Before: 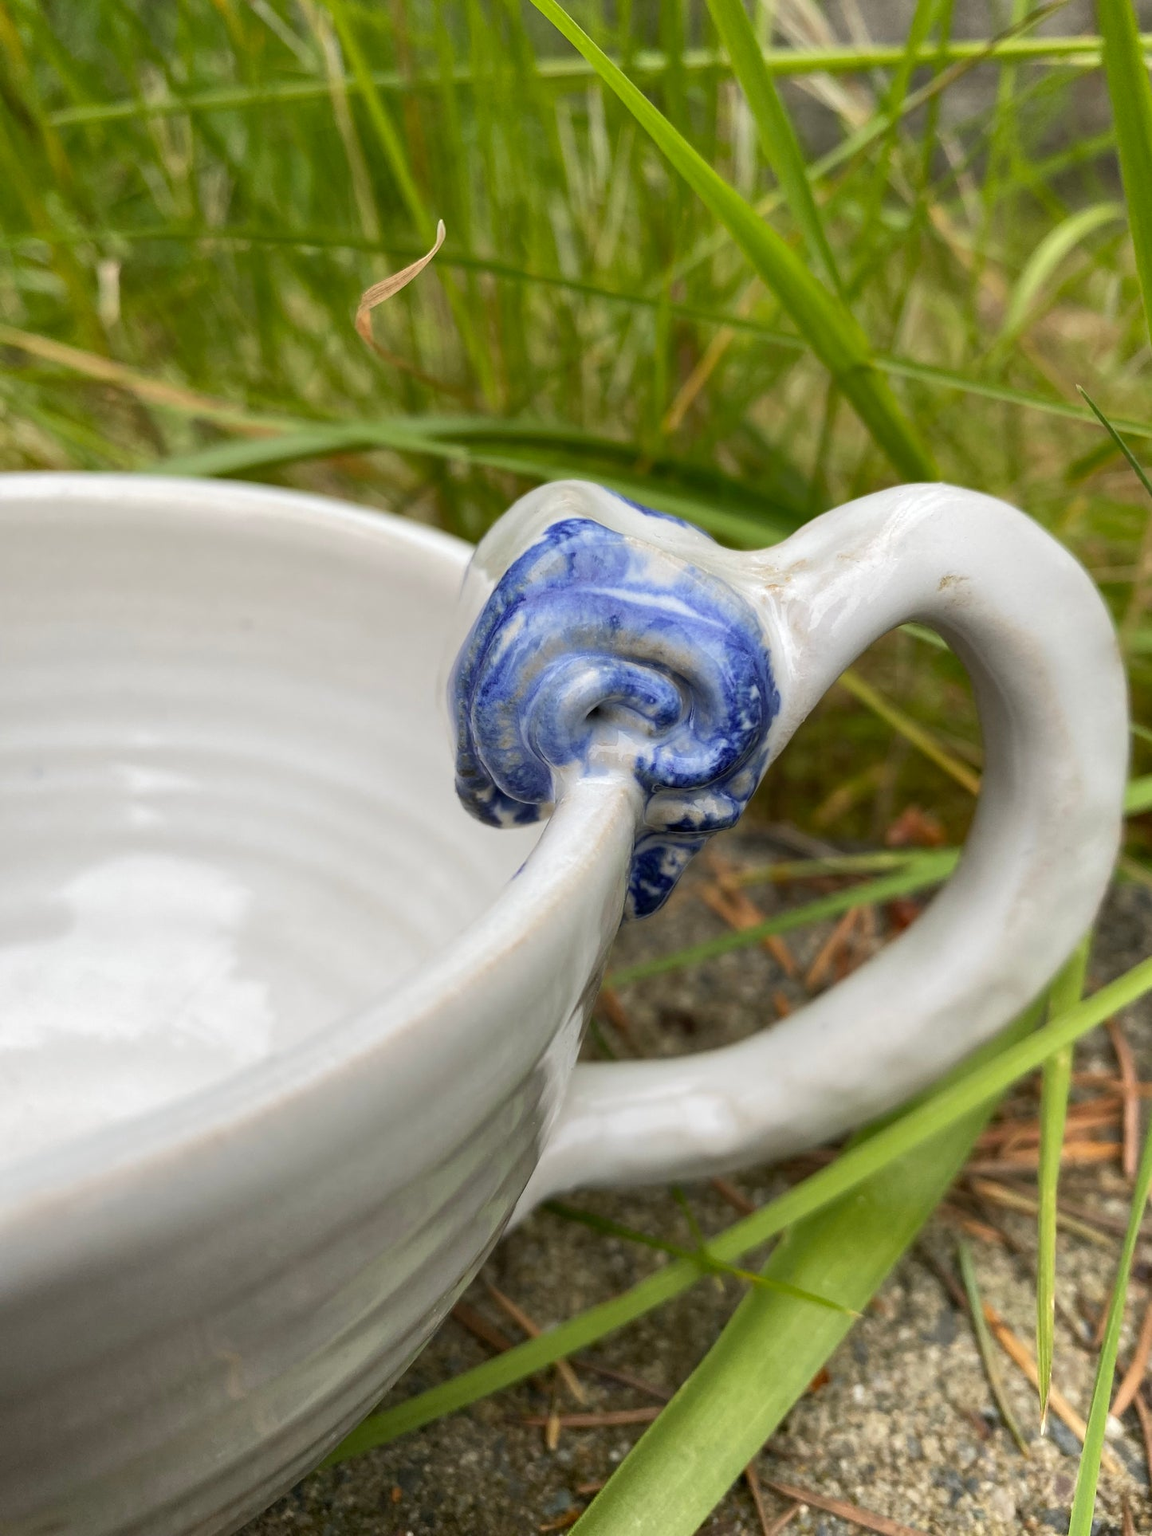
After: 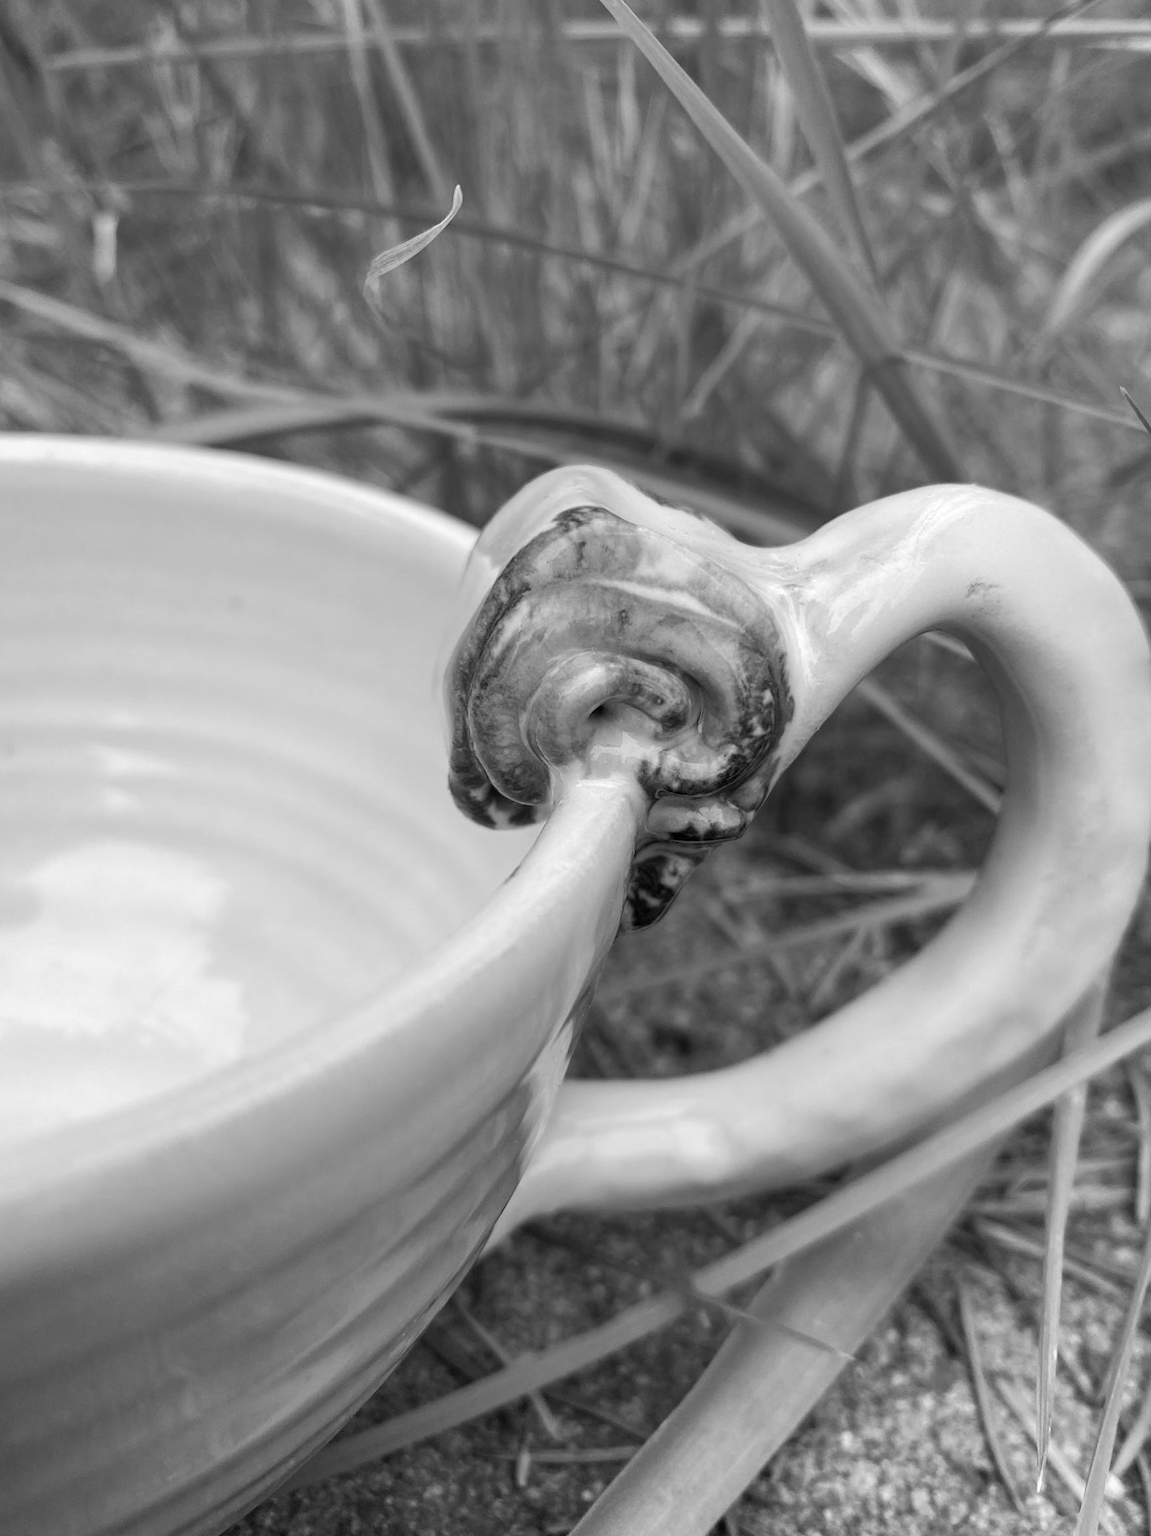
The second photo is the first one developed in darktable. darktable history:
monochrome: on, module defaults
white balance: red 0.974, blue 1.044
crop and rotate: angle -2.38°
